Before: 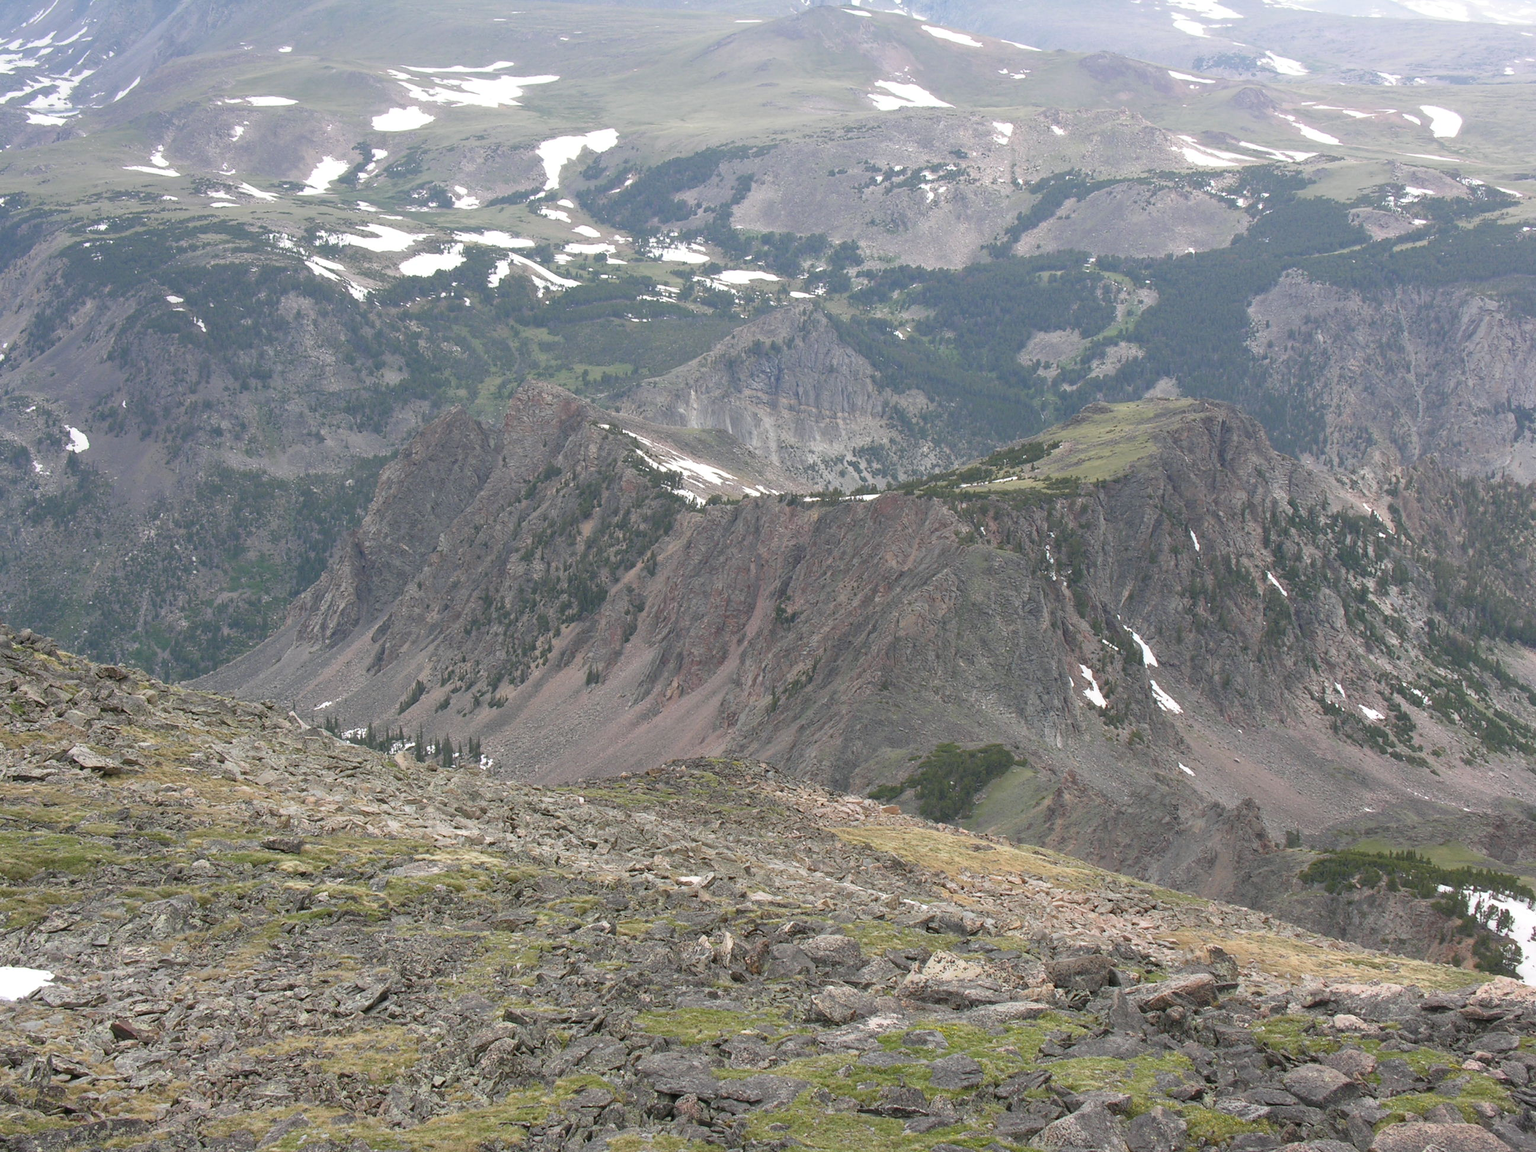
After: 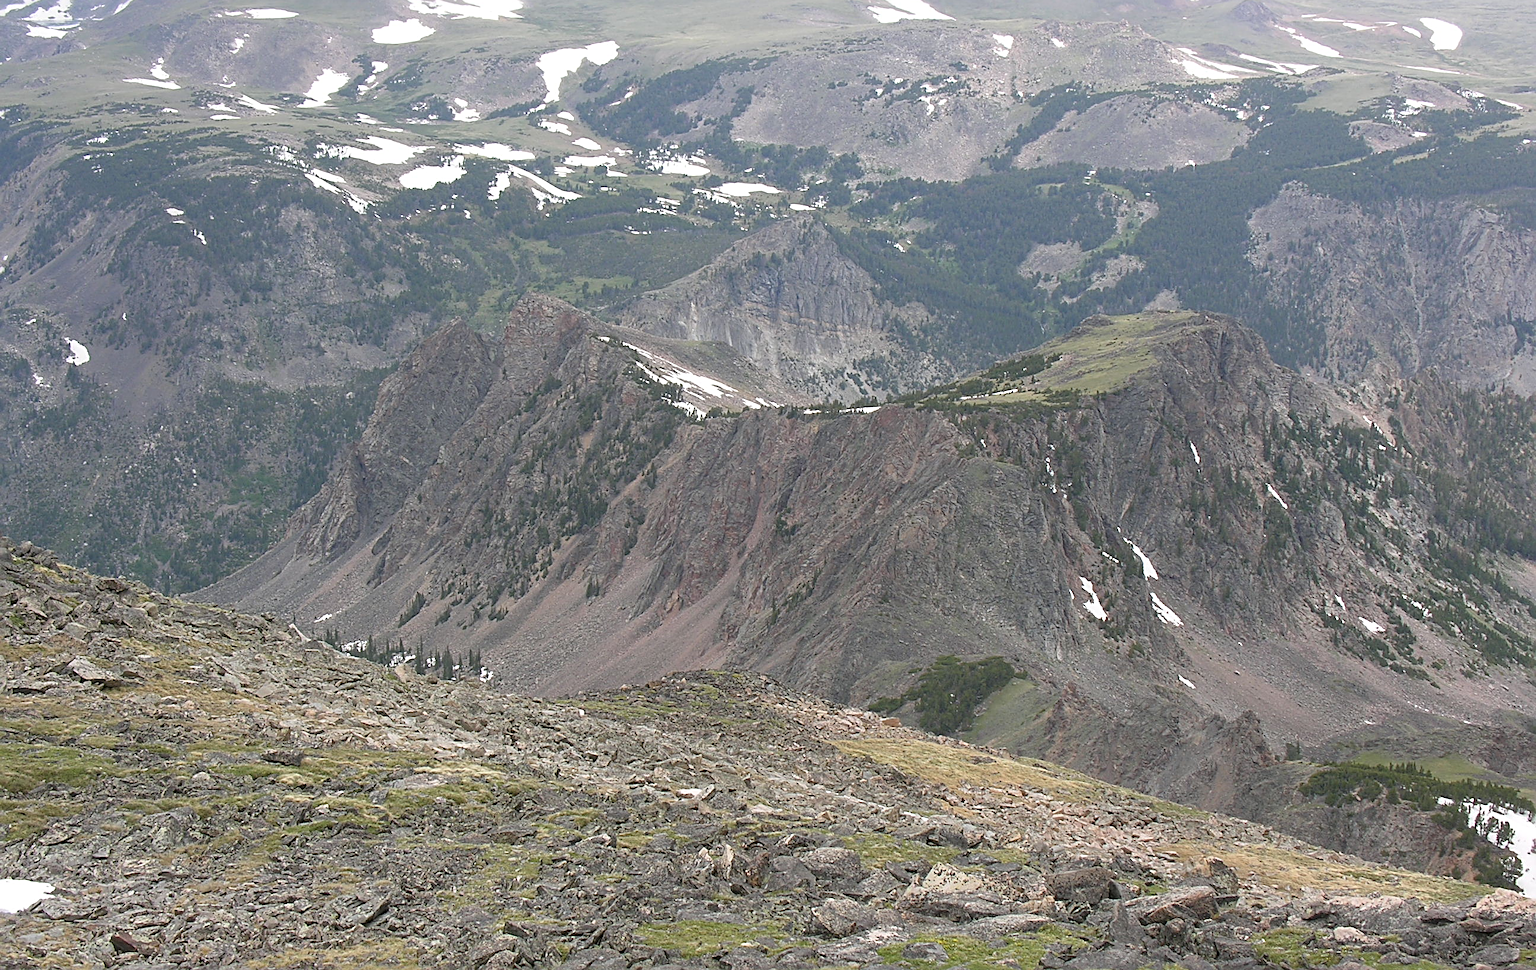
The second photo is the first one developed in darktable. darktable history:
crop: top 7.625%, bottom 8.027%
sharpen: radius 2.817, amount 0.715
